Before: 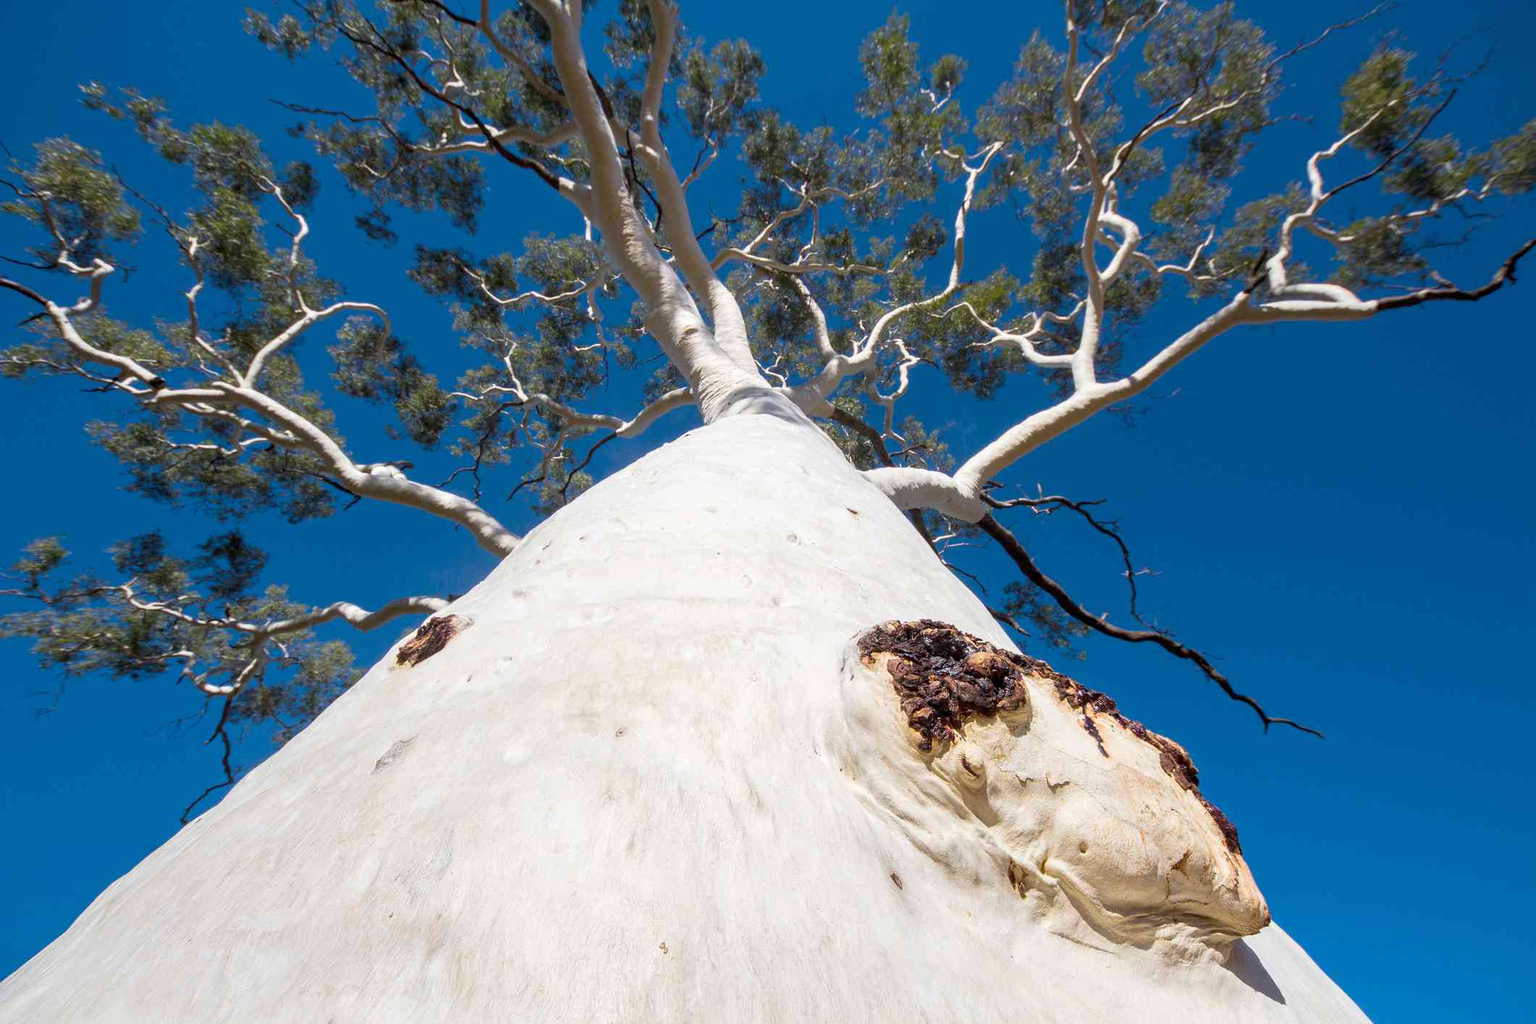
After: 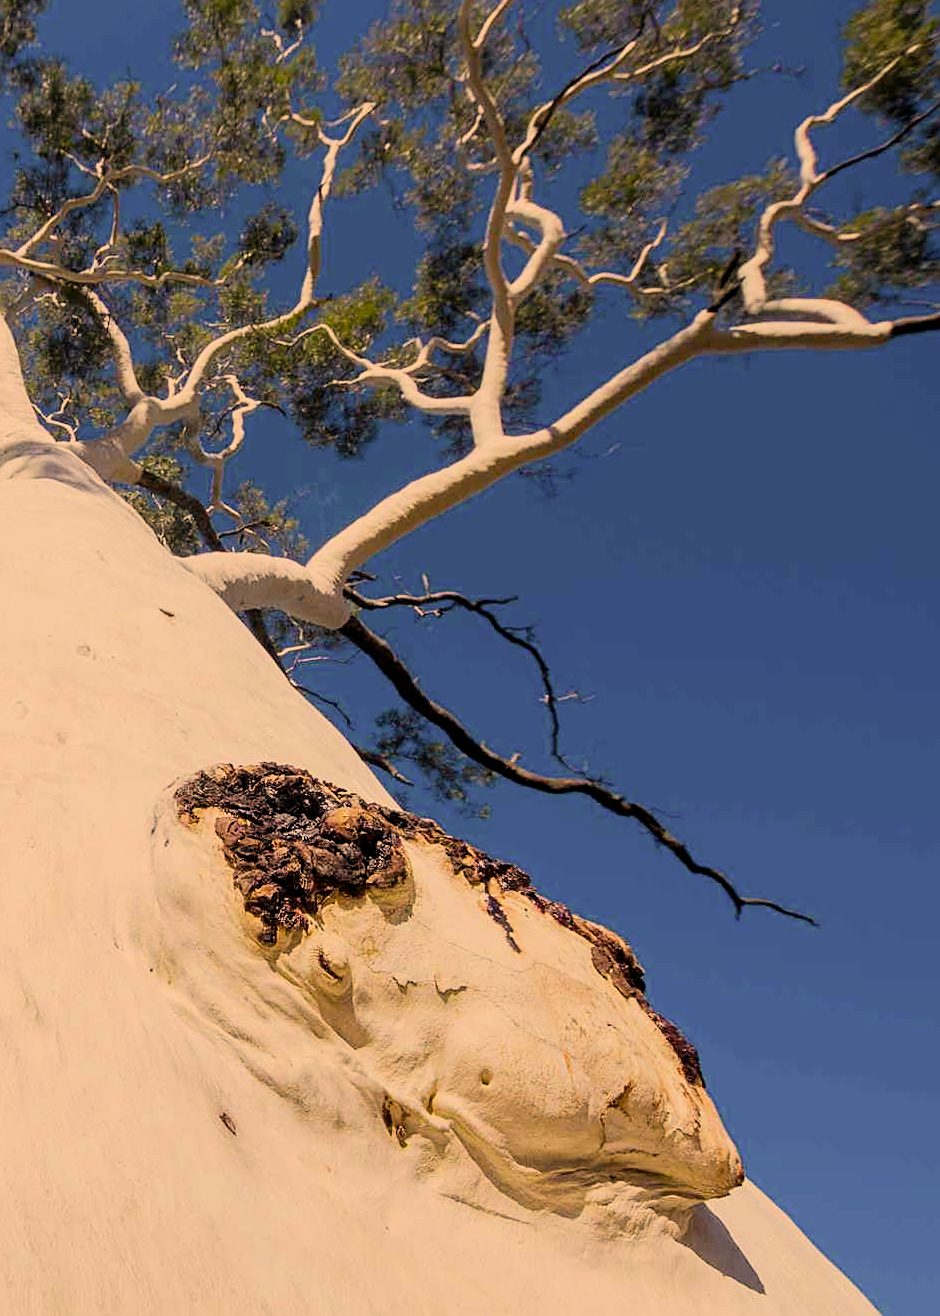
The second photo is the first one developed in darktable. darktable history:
sharpen: on, module defaults
crop: left 47.628%, top 6.643%, right 7.874%
color correction: highlights a* 15, highlights b* 31.55
filmic rgb: black relative exposure -7.65 EV, white relative exposure 4.56 EV, hardness 3.61, contrast 1.05
